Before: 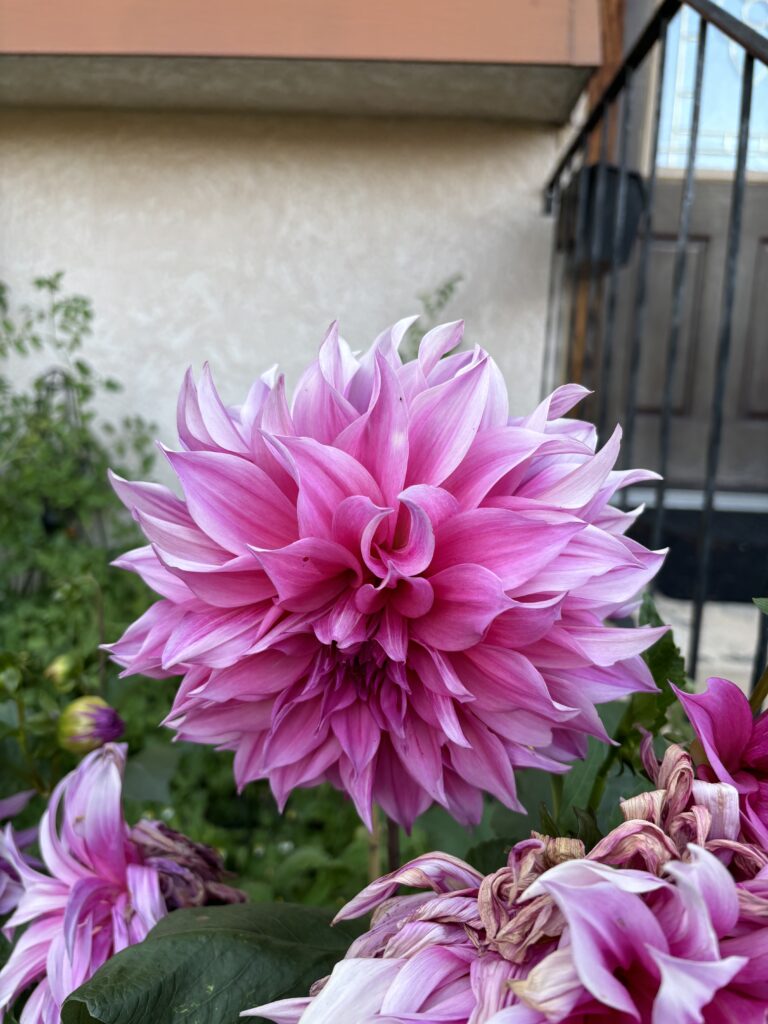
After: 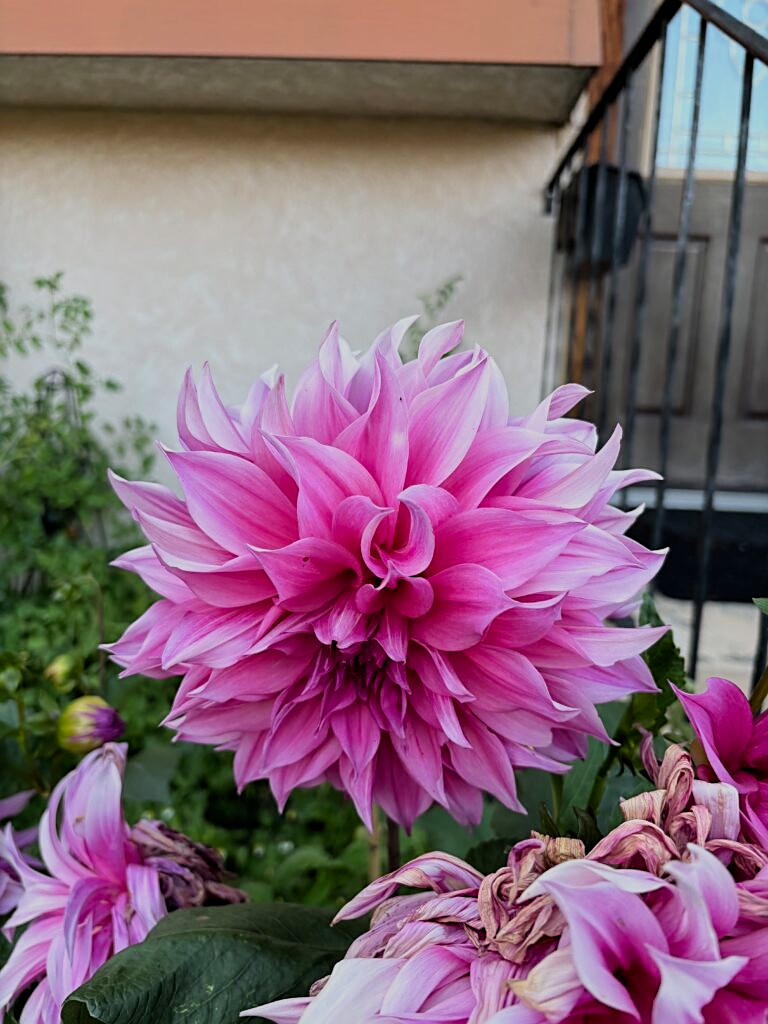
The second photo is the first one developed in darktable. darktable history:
filmic rgb: black relative exposure -7.65 EV, white relative exposure 4.56 EV, hardness 3.61, color science v6 (2022)
sharpen: on, module defaults
